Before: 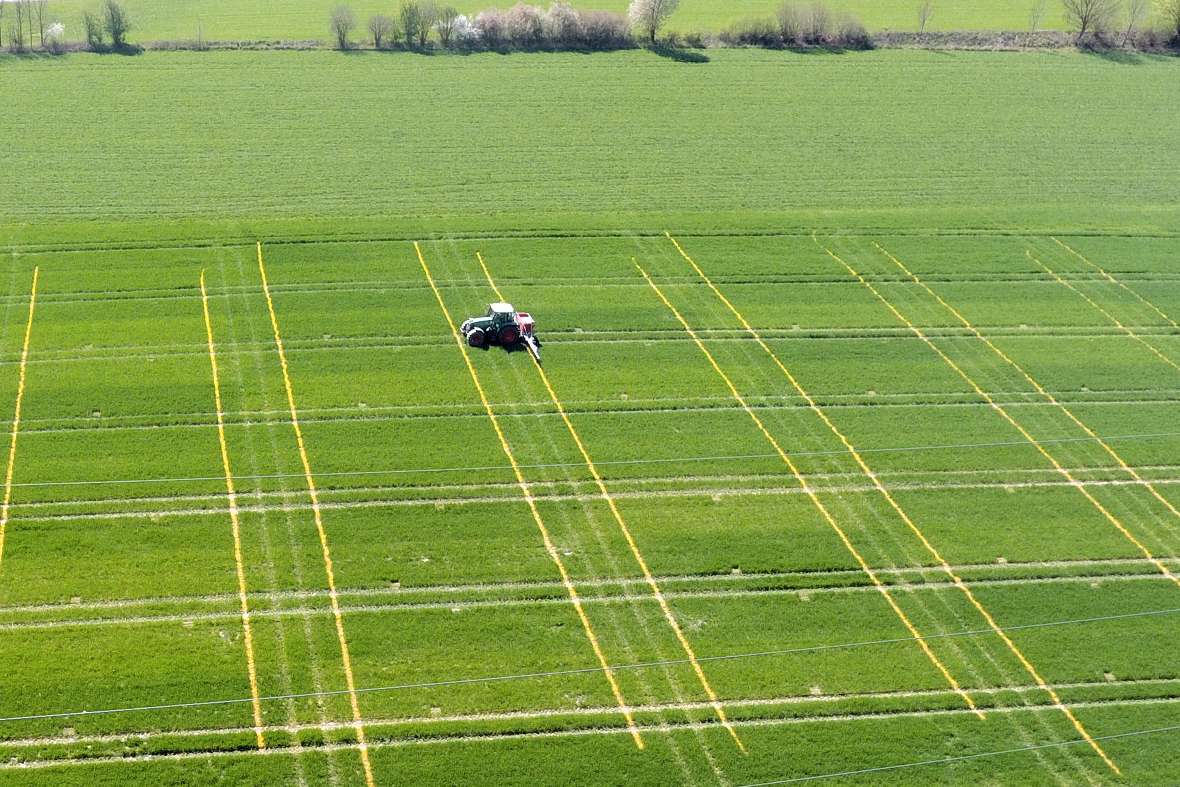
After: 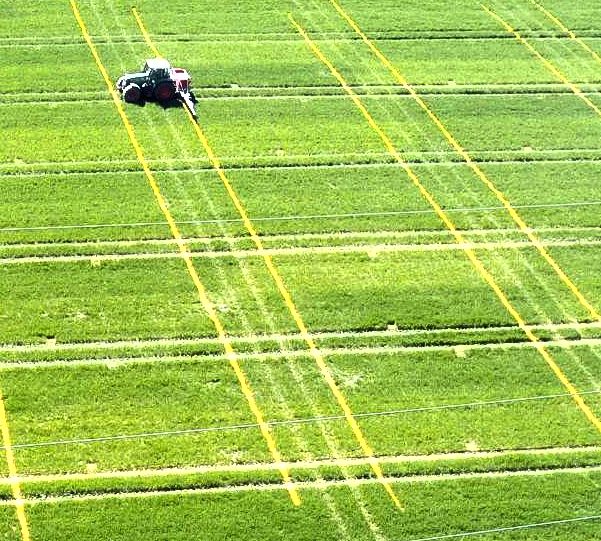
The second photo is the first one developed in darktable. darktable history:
exposure: black level correction 0, exposure 1.198 EV, compensate exposure bias true, compensate highlight preservation false
shadows and highlights: highlights color adjustment 0%, low approximation 0.01, soften with gaussian
crop and rotate: left 29.237%, top 31.152%, right 19.807%
